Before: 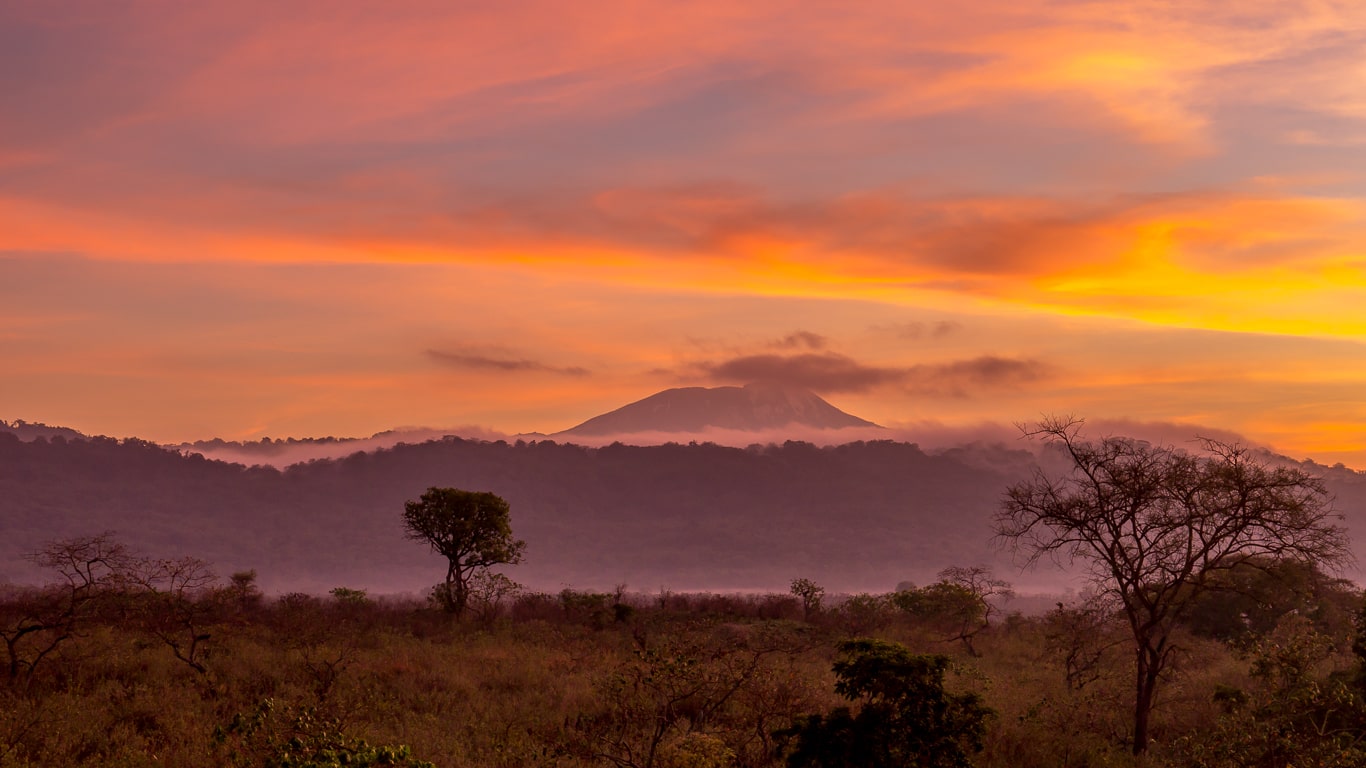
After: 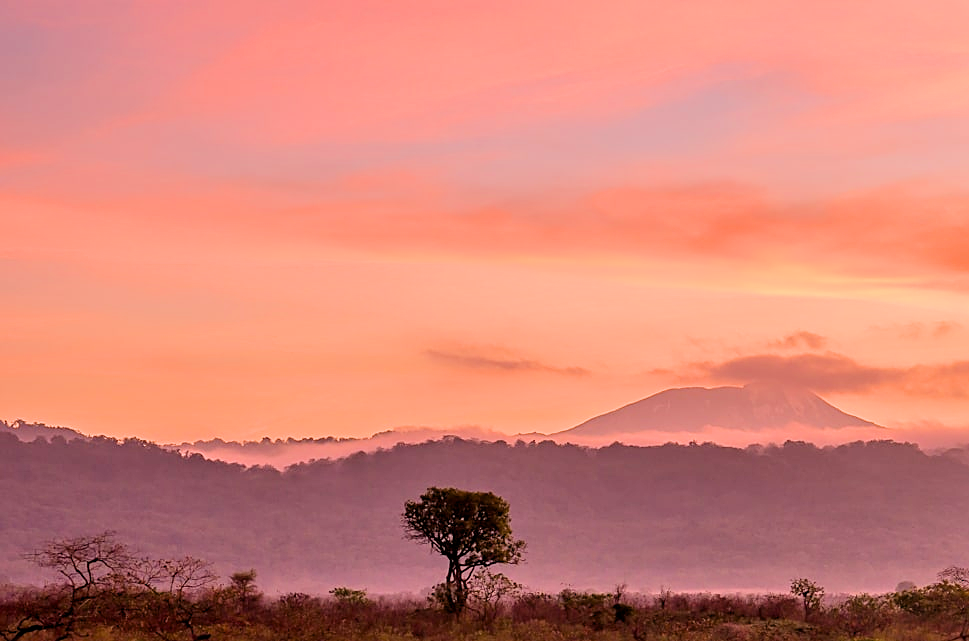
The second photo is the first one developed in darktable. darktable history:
crop: right 29.05%, bottom 16.474%
filmic rgb: black relative exposure -7.65 EV, white relative exposure 4.56 EV, threshold 5.97 EV, hardness 3.61, contrast 1.055, color science v6 (2022), enable highlight reconstruction true
exposure: black level correction 0.001, exposure 1.398 EV, compensate exposure bias true, compensate highlight preservation false
sharpen: on, module defaults
